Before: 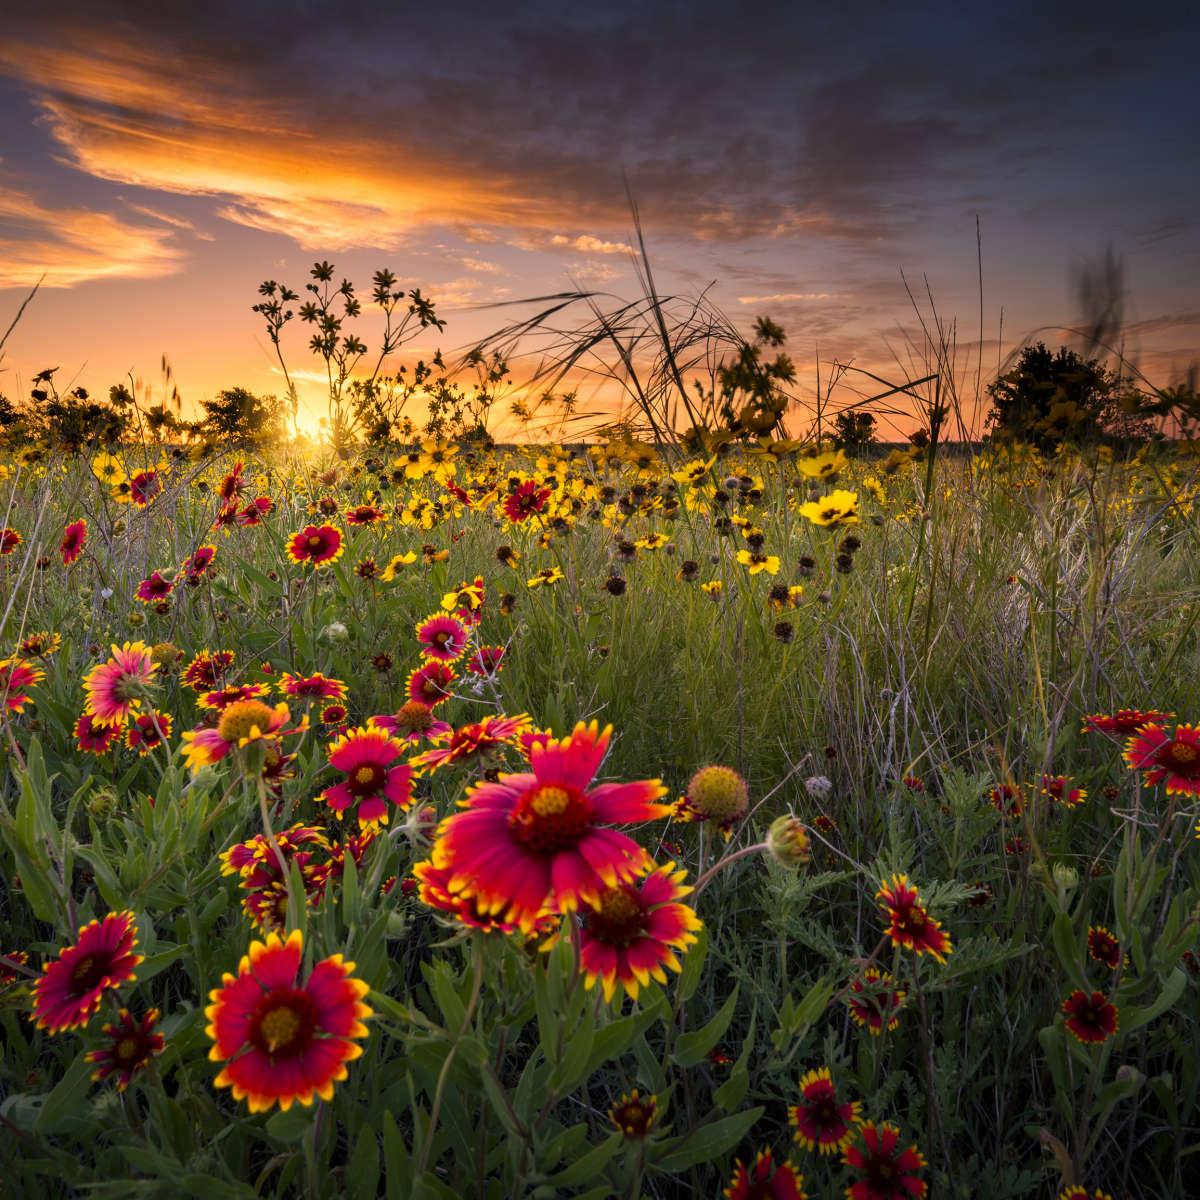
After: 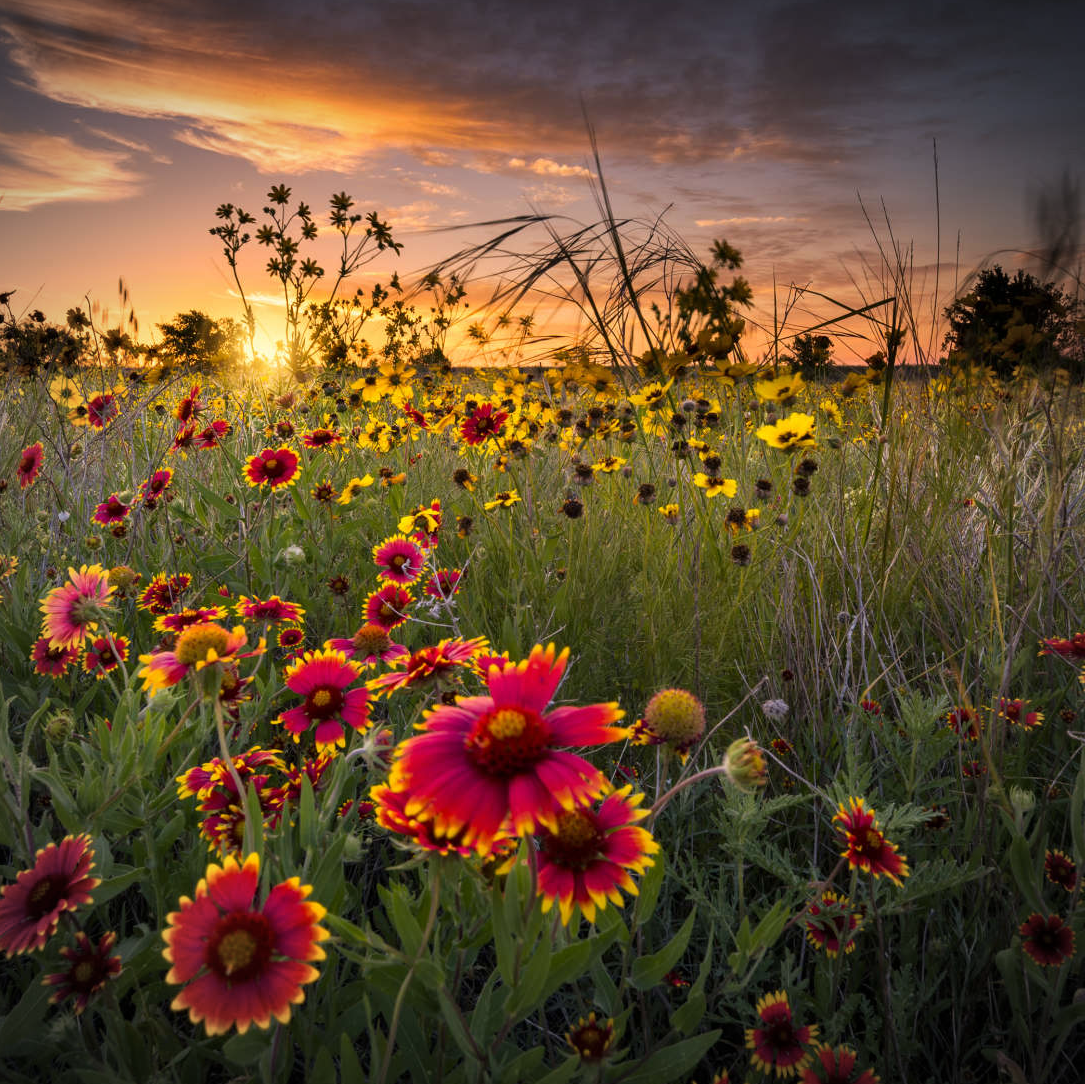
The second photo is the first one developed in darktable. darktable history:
vignetting: fall-off radius 60.48%
crop: left 3.598%, top 6.429%, right 5.937%, bottom 3.236%
